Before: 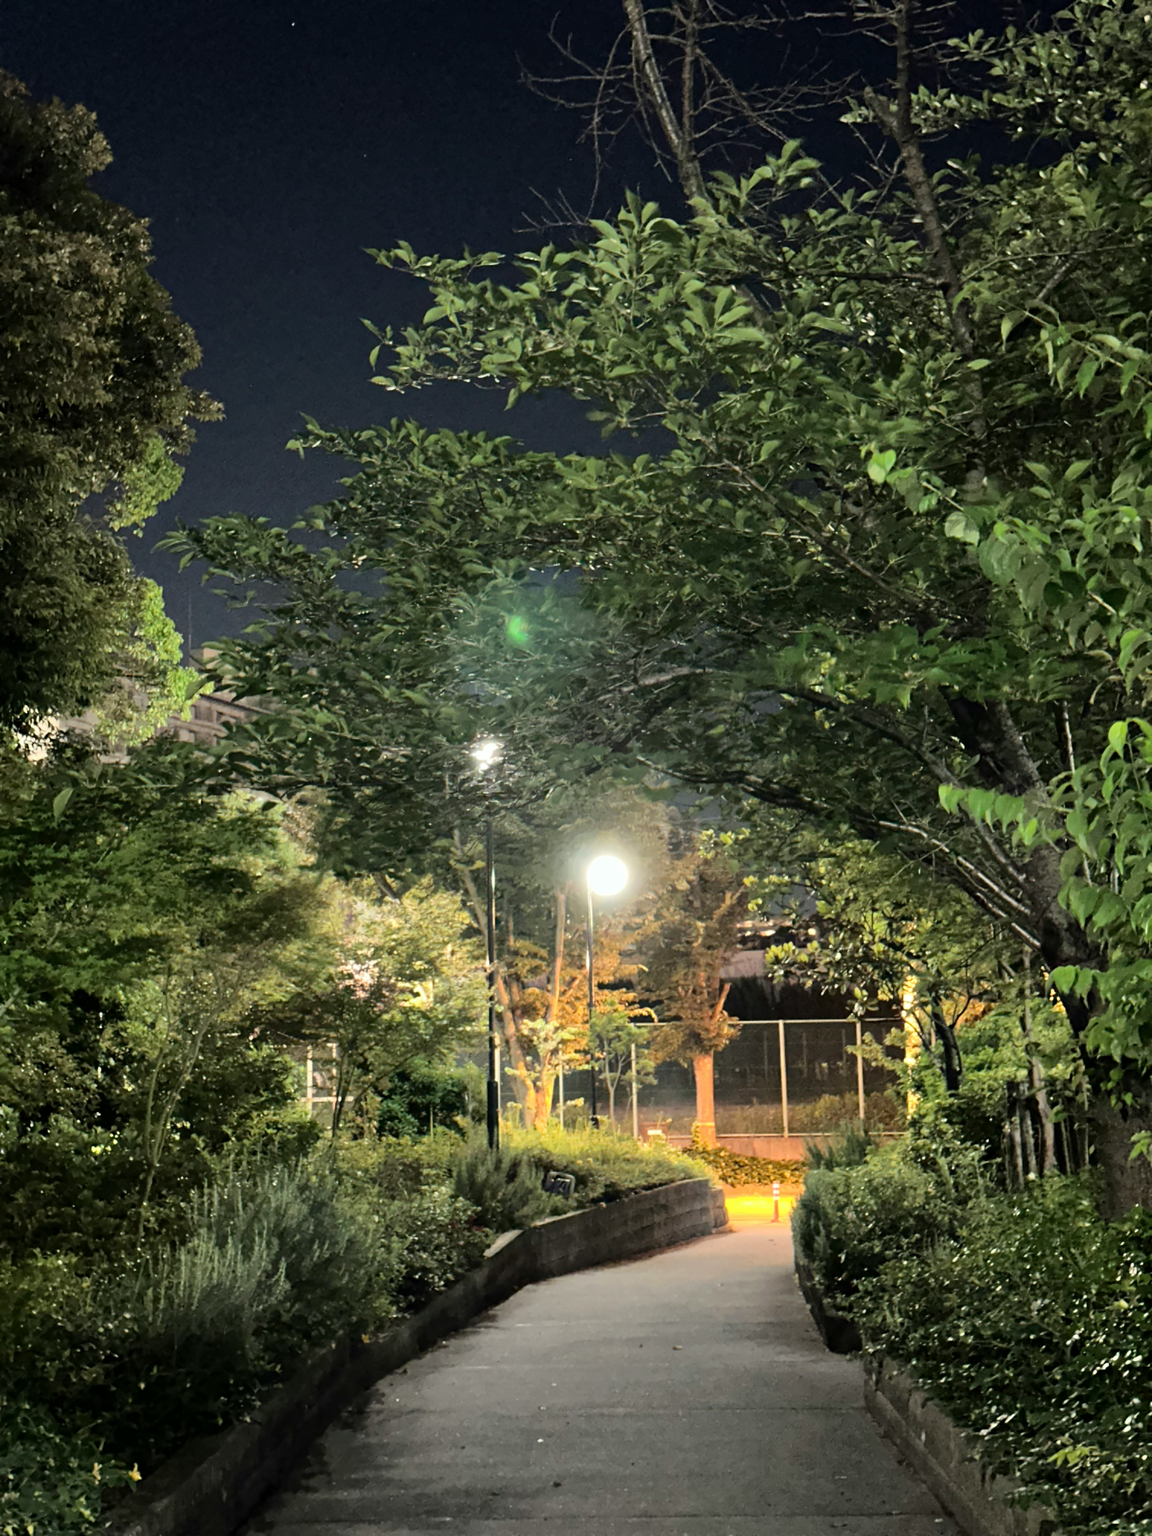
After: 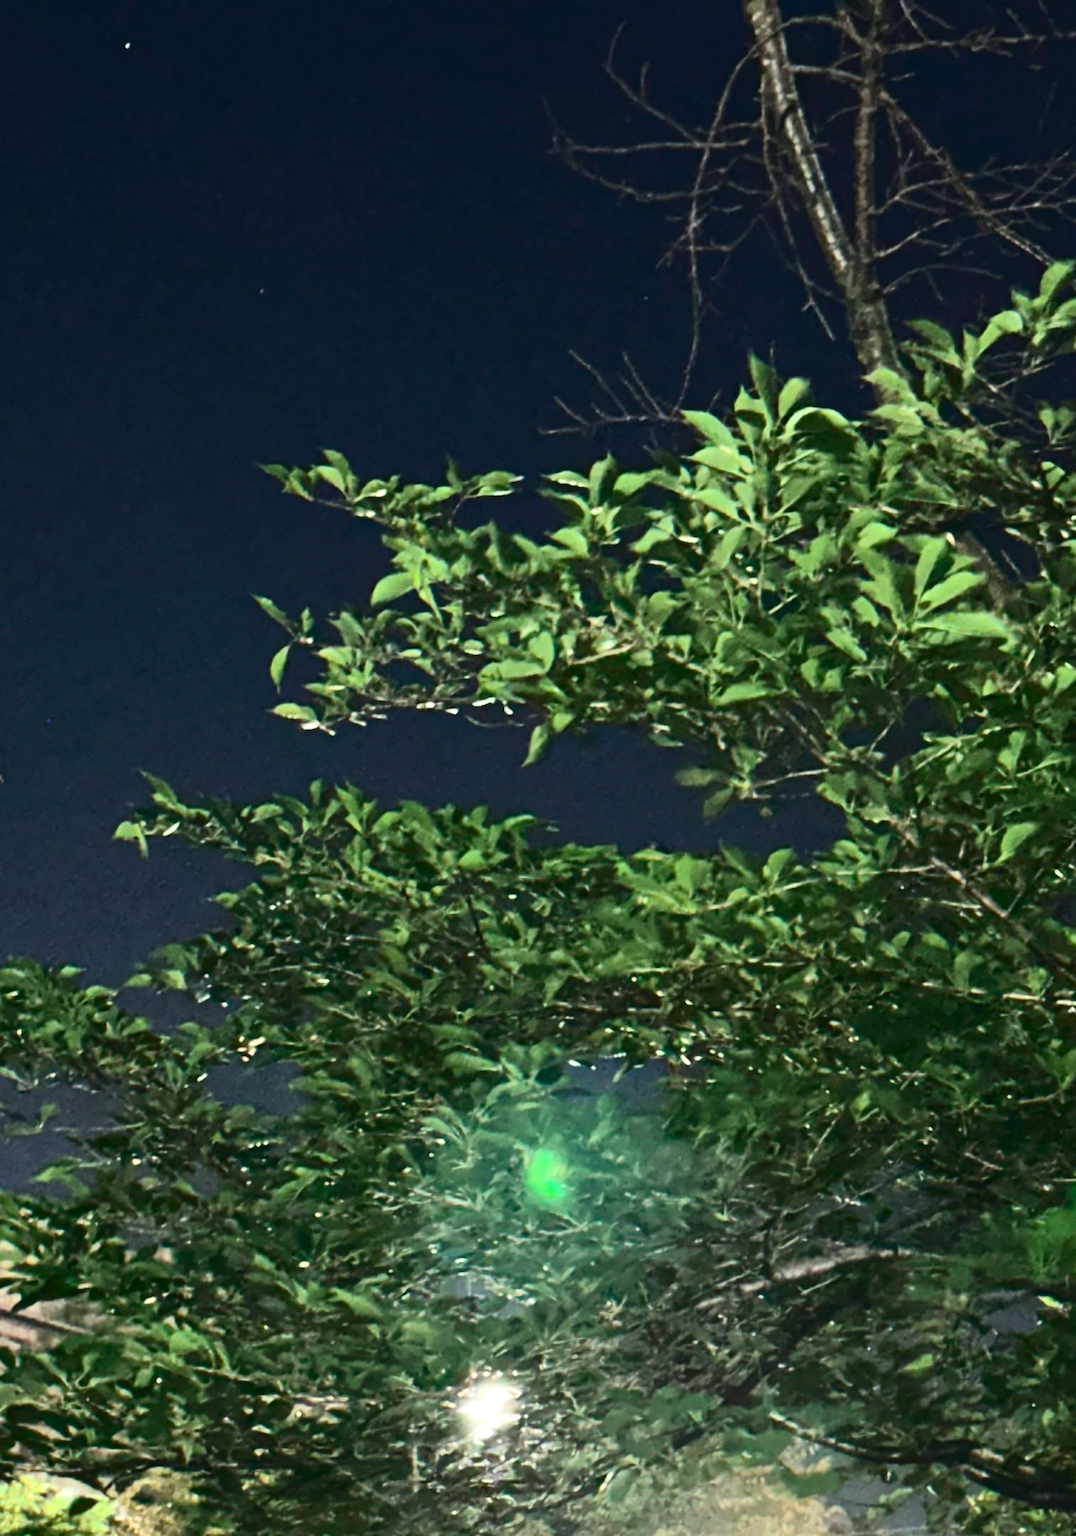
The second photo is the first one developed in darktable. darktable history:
contrast brightness saturation: contrast 0.12, brightness -0.12, saturation 0.2
exposure: black level correction 0, exposure 0.7 EV, compensate exposure bias true, compensate highlight preservation false
crop: left 19.556%, right 30.401%, bottom 46.458%
tone curve: curves: ch0 [(0, 0.045) (0.155, 0.169) (0.46, 0.466) (0.751, 0.788) (1, 0.961)]; ch1 [(0, 0) (0.43, 0.408) (0.472, 0.469) (0.505, 0.503) (0.553, 0.555) (0.592, 0.581) (1, 1)]; ch2 [(0, 0) (0.505, 0.495) (0.579, 0.569) (1, 1)], color space Lab, independent channels, preserve colors none
